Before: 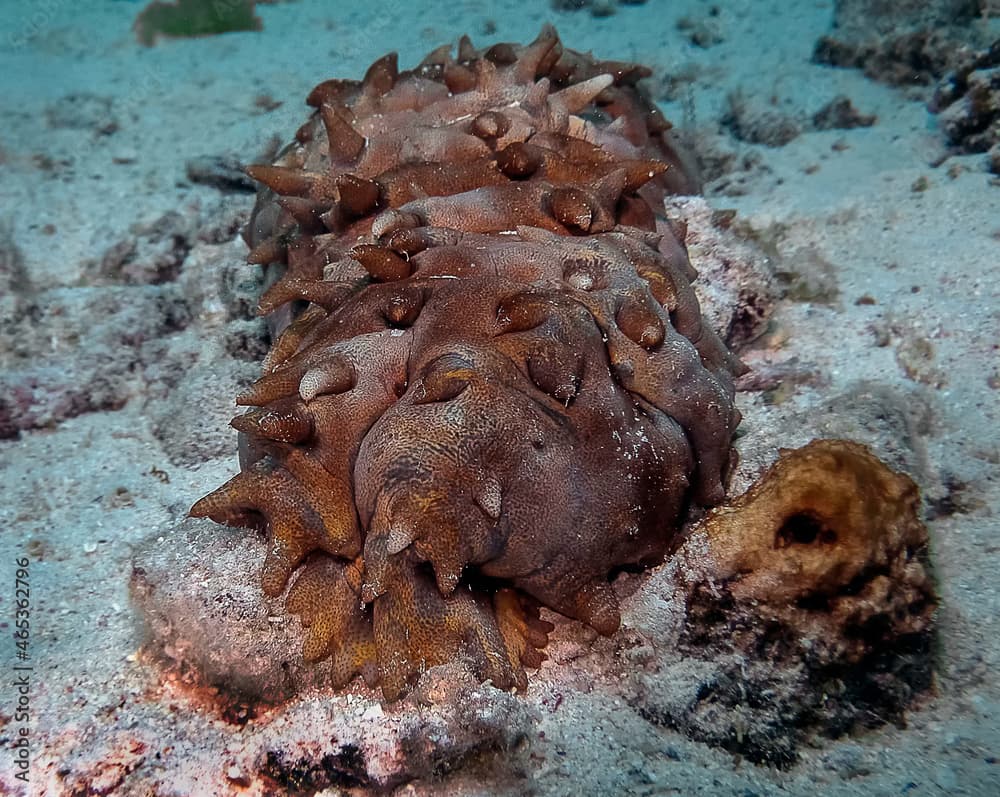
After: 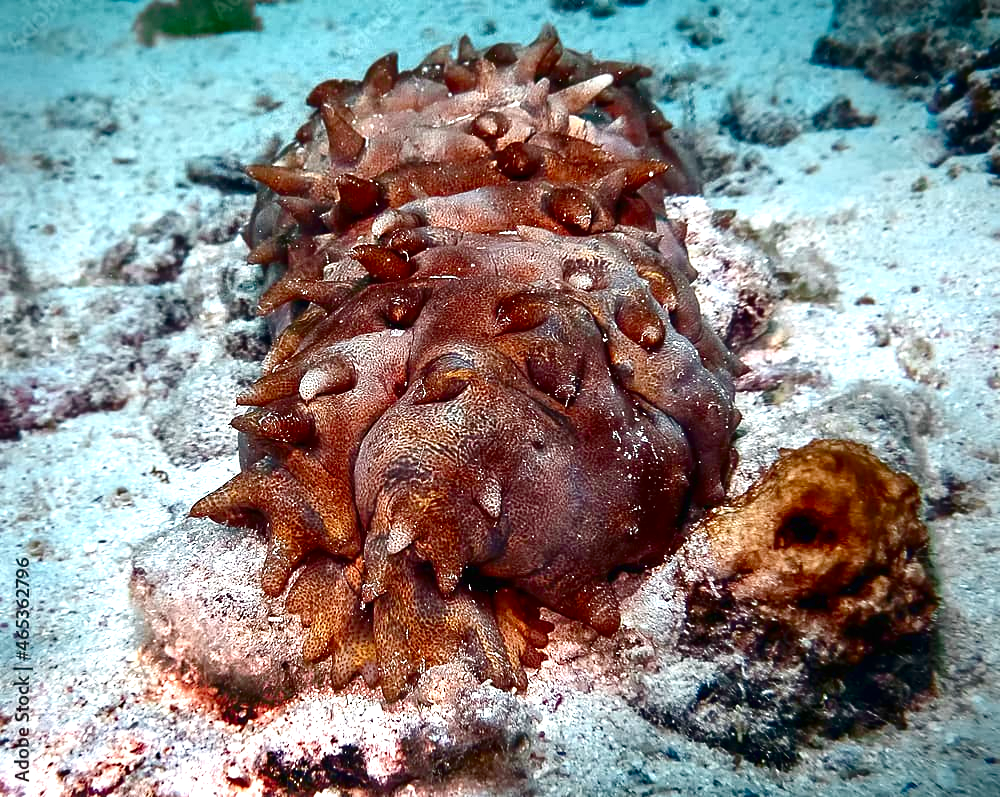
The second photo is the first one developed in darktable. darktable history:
exposure: black level correction -0.002, exposure 1.335 EV, compensate highlight preservation false
contrast brightness saturation: contrast 0.127, brightness -0.223, saturation 0.14
color balance rgb: power › hue 208.64°, perceptual saturation grading › global saturation 24.875%, perceptual saturation grading › highlights -50.581%, perceptual saturation grading › shadows 30.723%, global vibrance 14.153%
sharpen: radius 5.291, amount 0.313, threshold 26.78
vignetting: fall-off radius 64.16%, saturation 0.039
